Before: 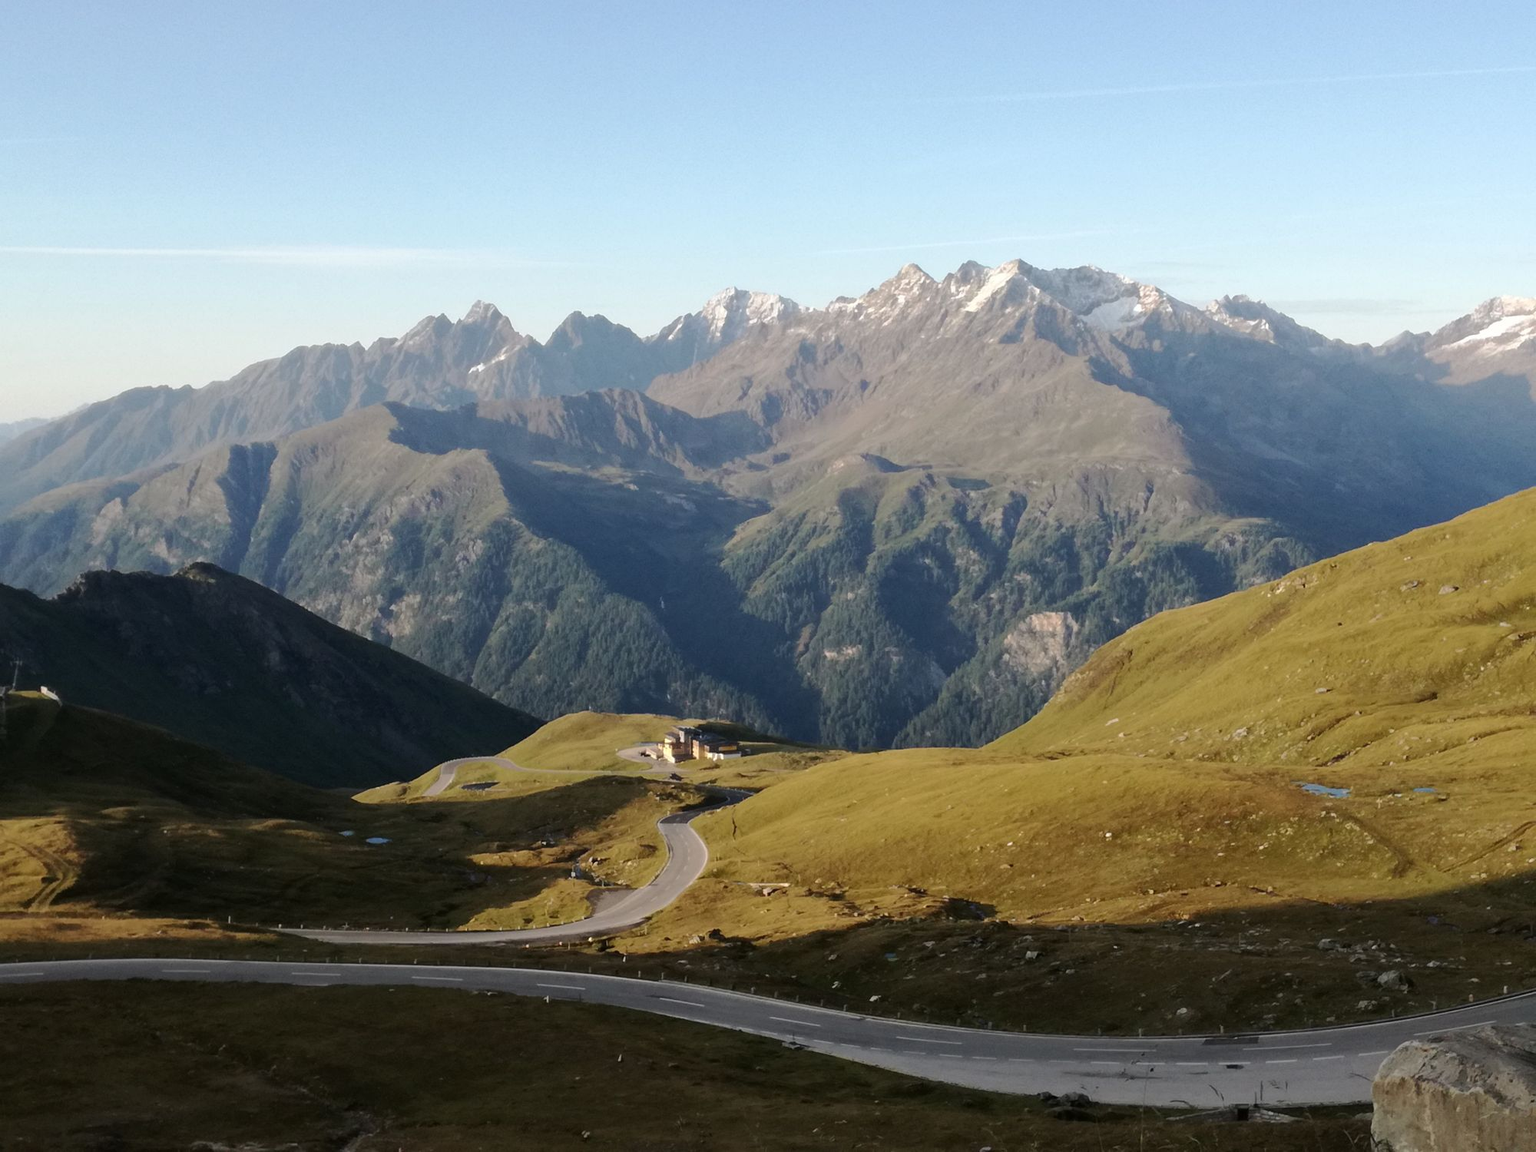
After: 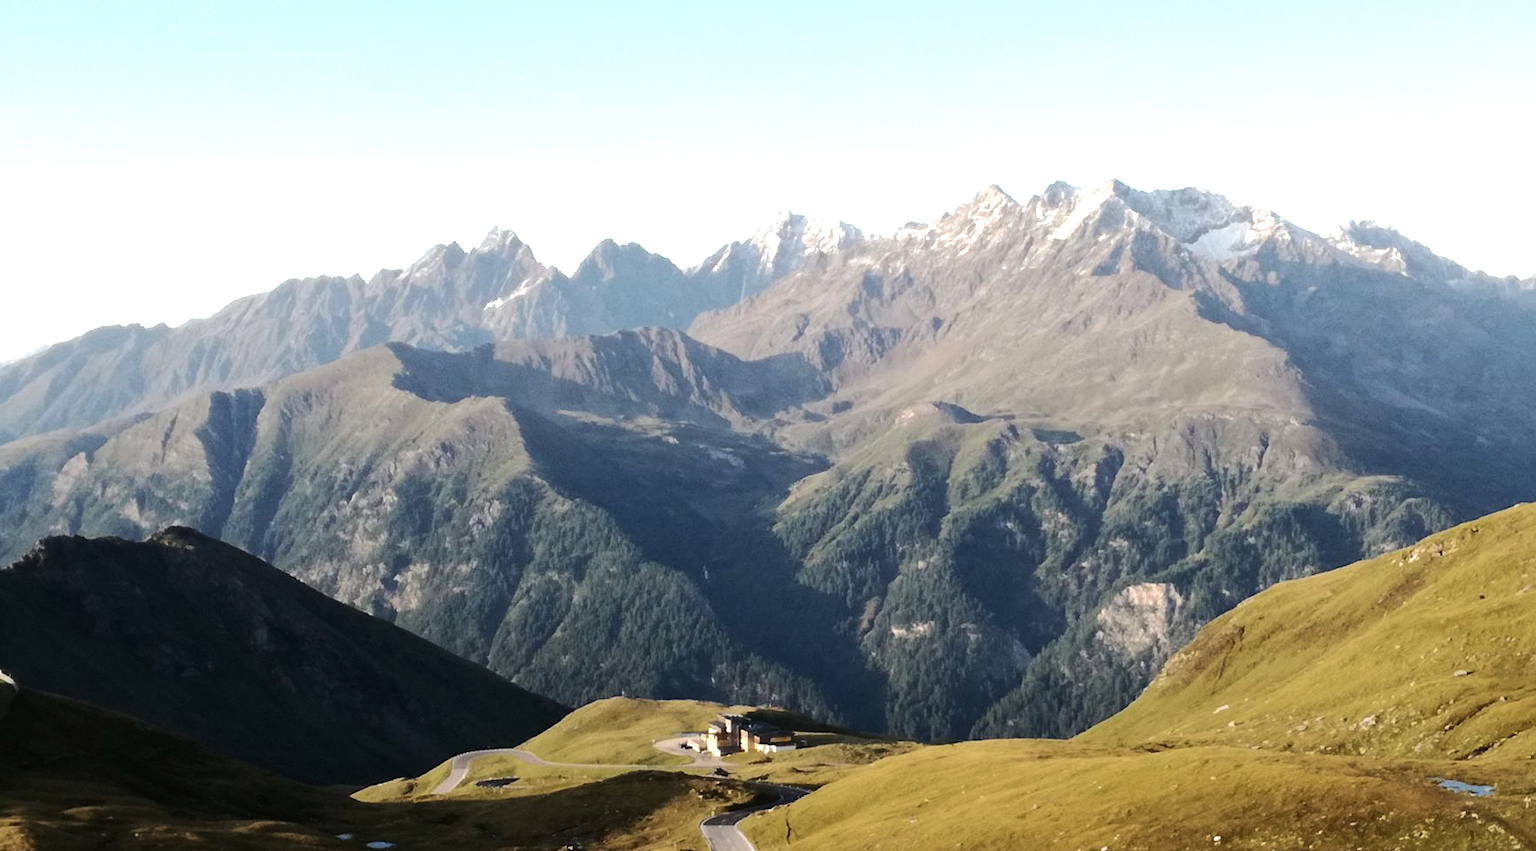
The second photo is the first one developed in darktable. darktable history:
crop: left 3.015%, top 8.969%, right 9.647%, bottom 26.457%
tone equalizer: -8 EV -0.75 EV, -7 EV -0.7 EV, -6 EV -0.6 EV, -5 EV -0.4 EV, -3 EV 0.4 EV, -2 EV 0.6 EV, -1 EV 0.7 EV, +0 EV 0.75 EV, edges refinement/feathering 500, mask exposure compensation -1.57 EV, preserve details no
